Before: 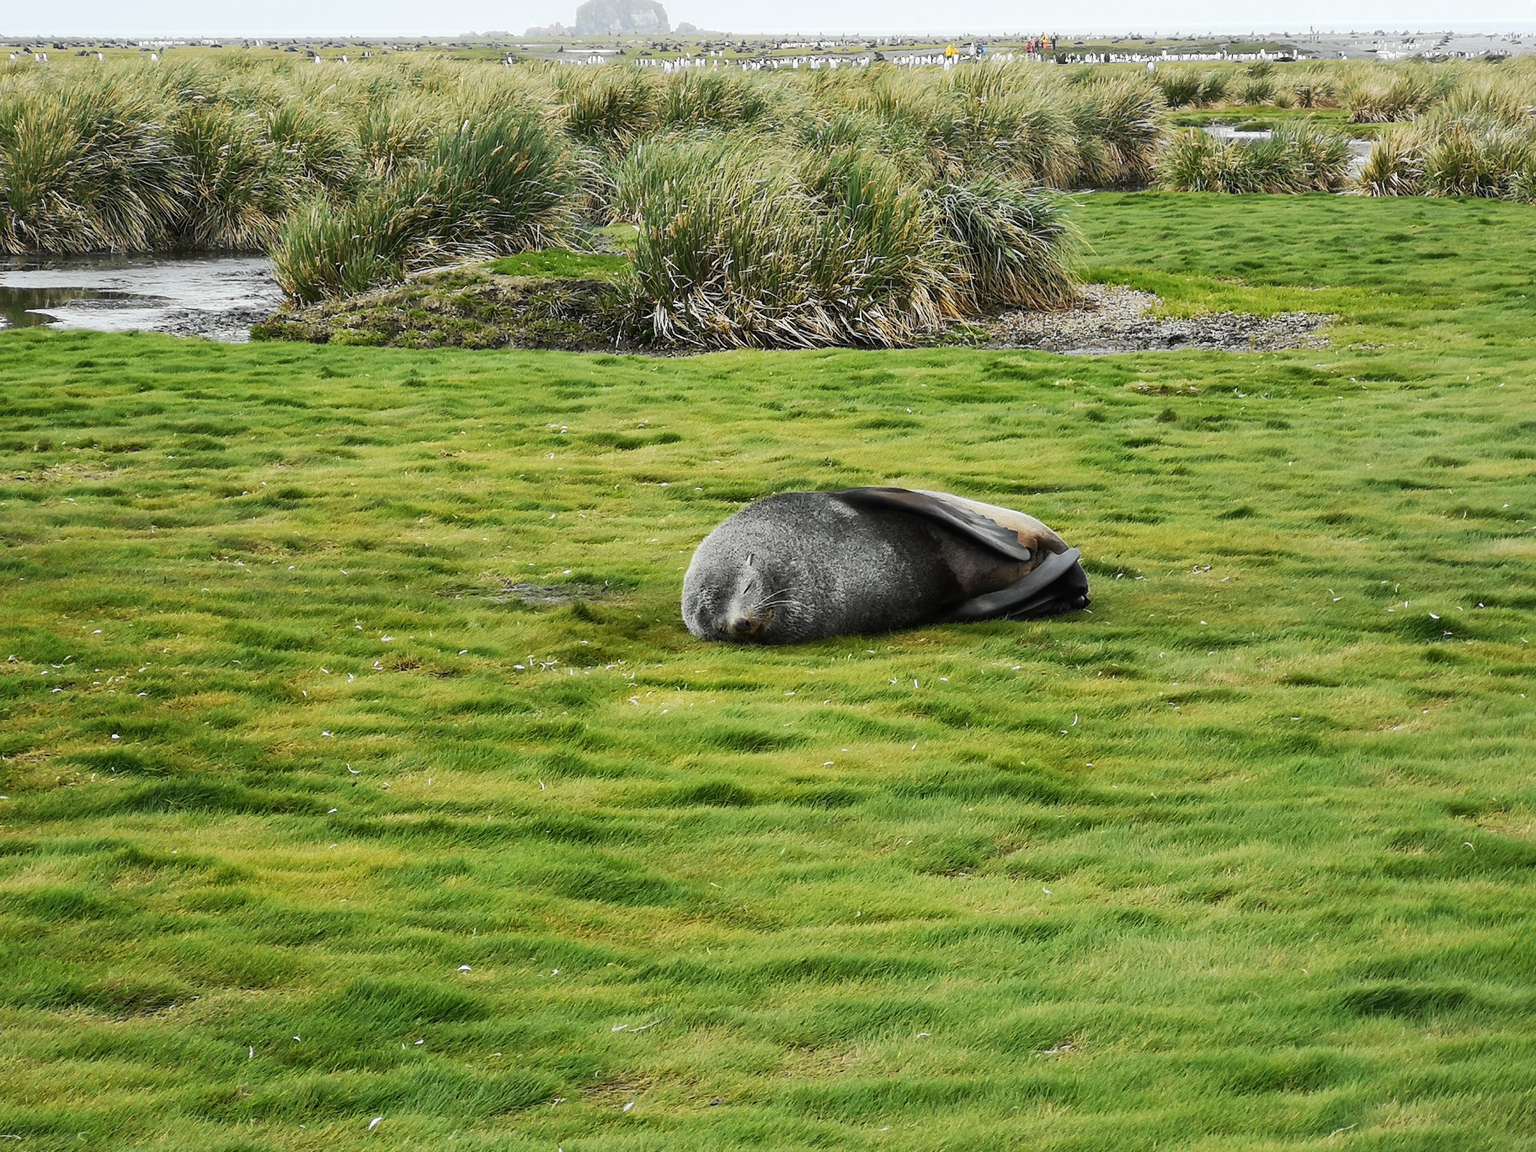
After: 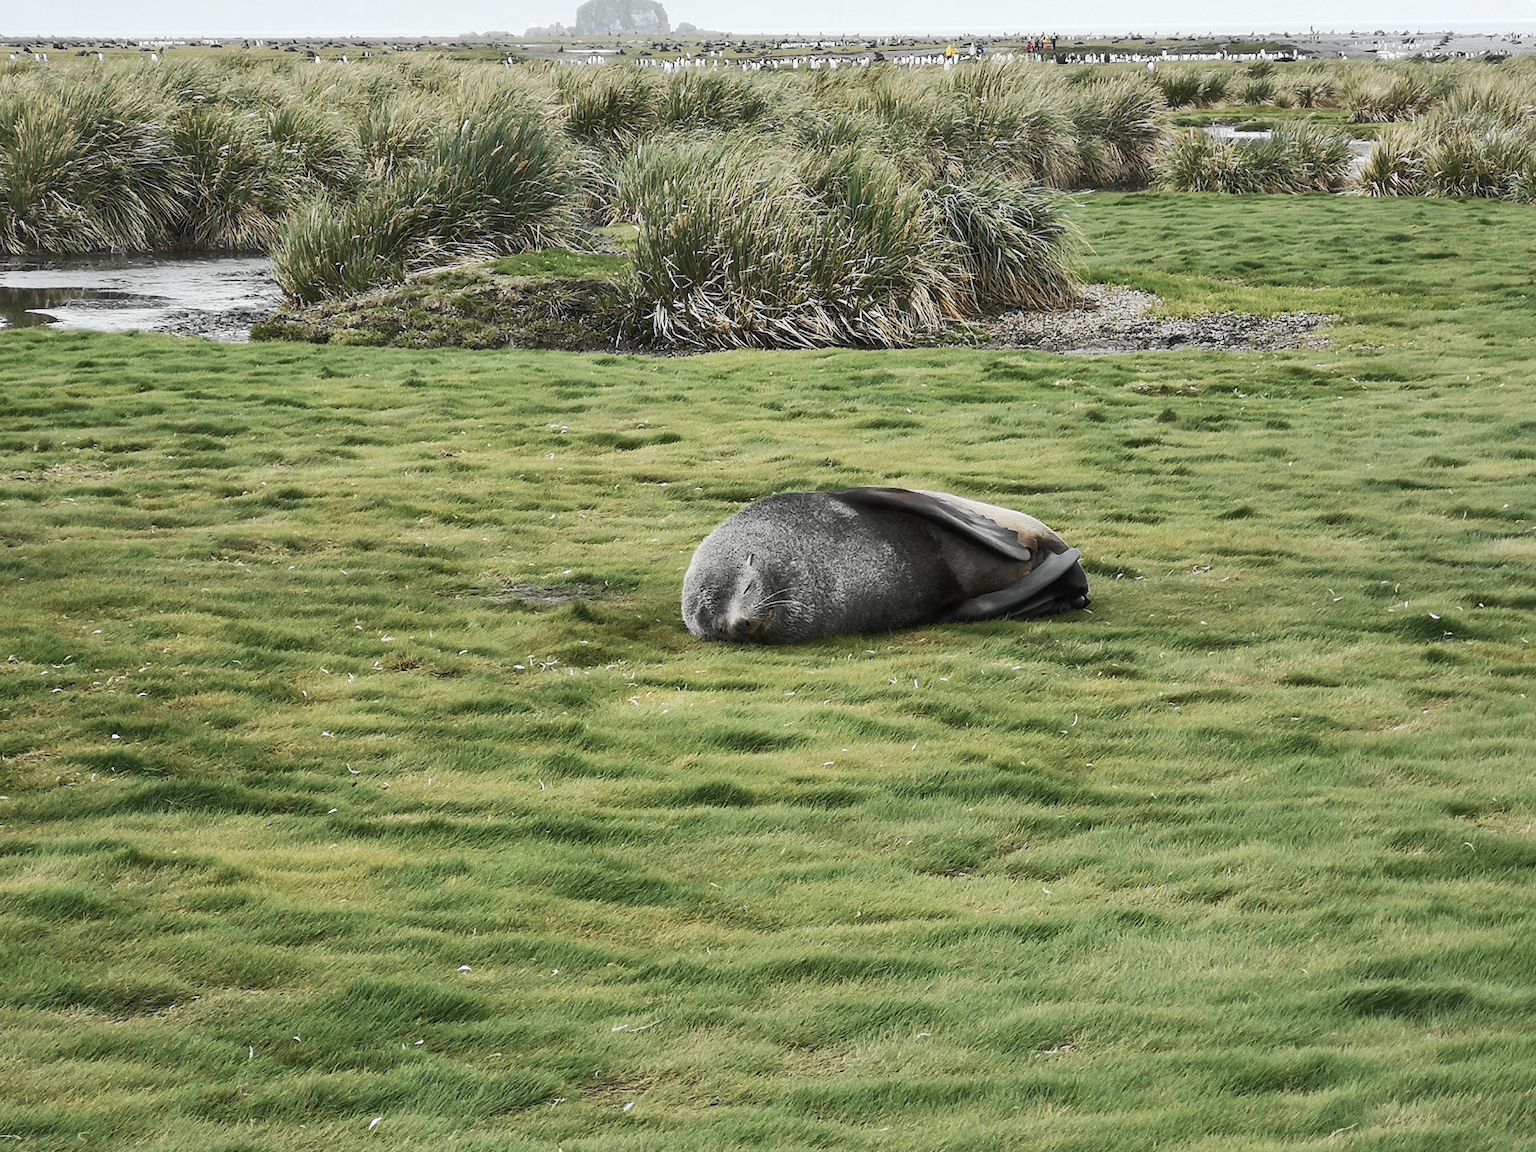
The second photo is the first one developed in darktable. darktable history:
shadows and highlights: soften with gaussian
rgb curve: curves: ch0 [(0, 0) (0.093, 0.159) (0.241, 0.265) (0.414, 0.42) (1, 1)], compensate middle gray true, preserve colors basic power
contrast brightness saturation: contrast 0.1, saturation -0.36
